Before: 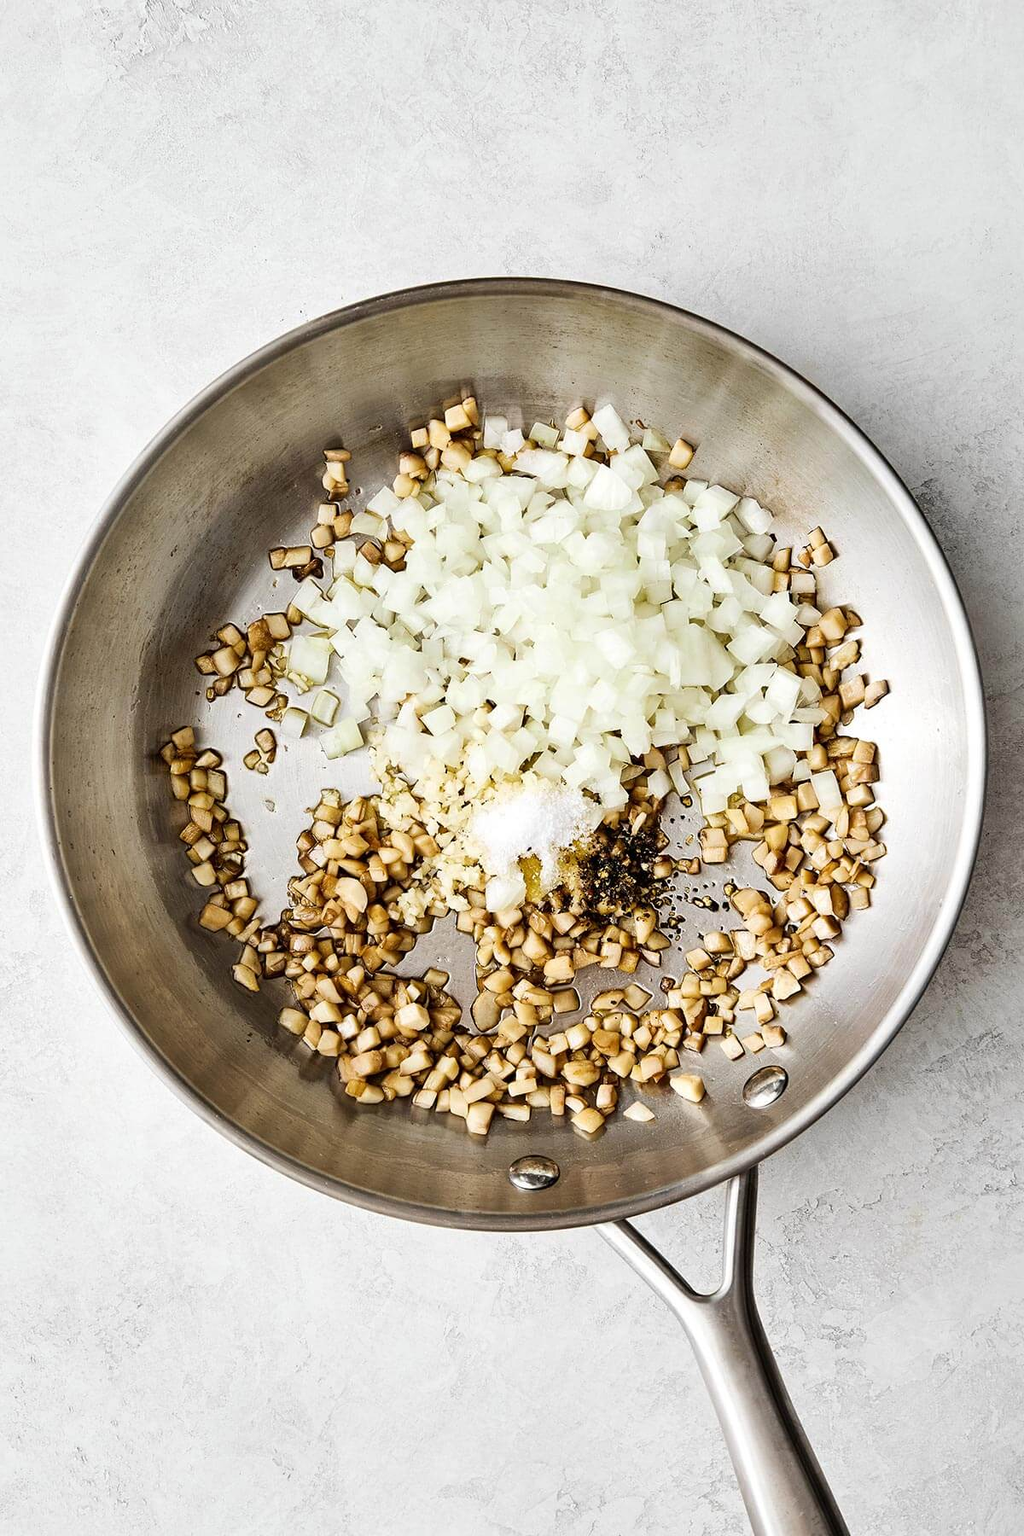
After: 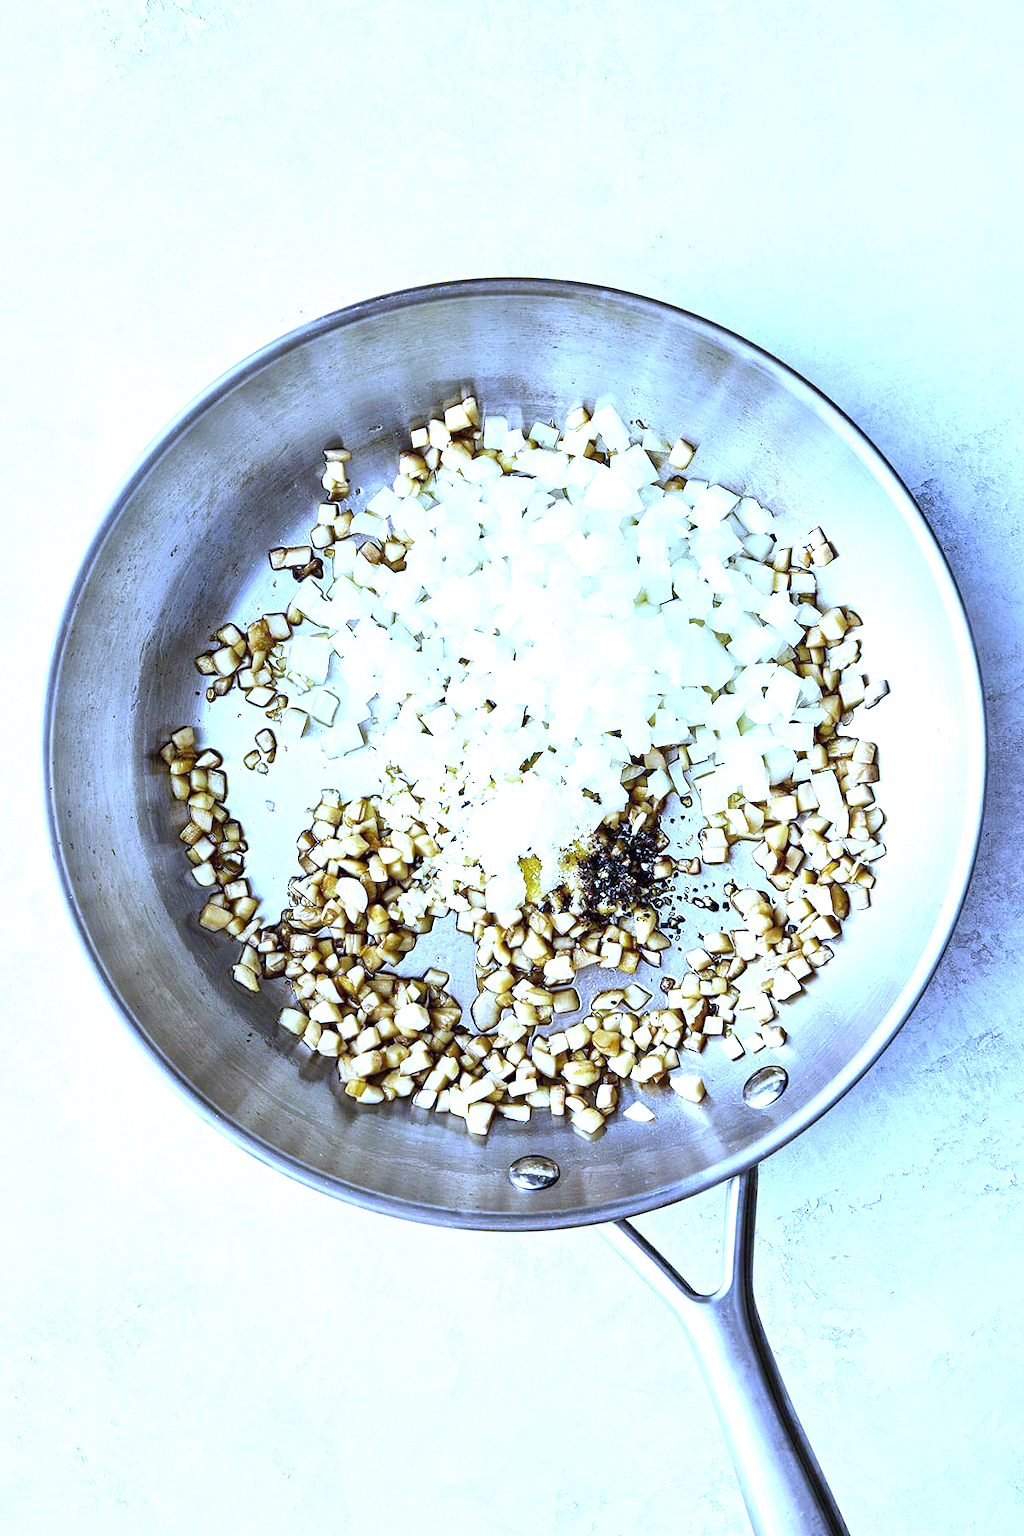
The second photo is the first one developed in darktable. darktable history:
exposure: exposure 1 EV, compensate highlight preservation false
white balance: red 0.766, blue 1.537
